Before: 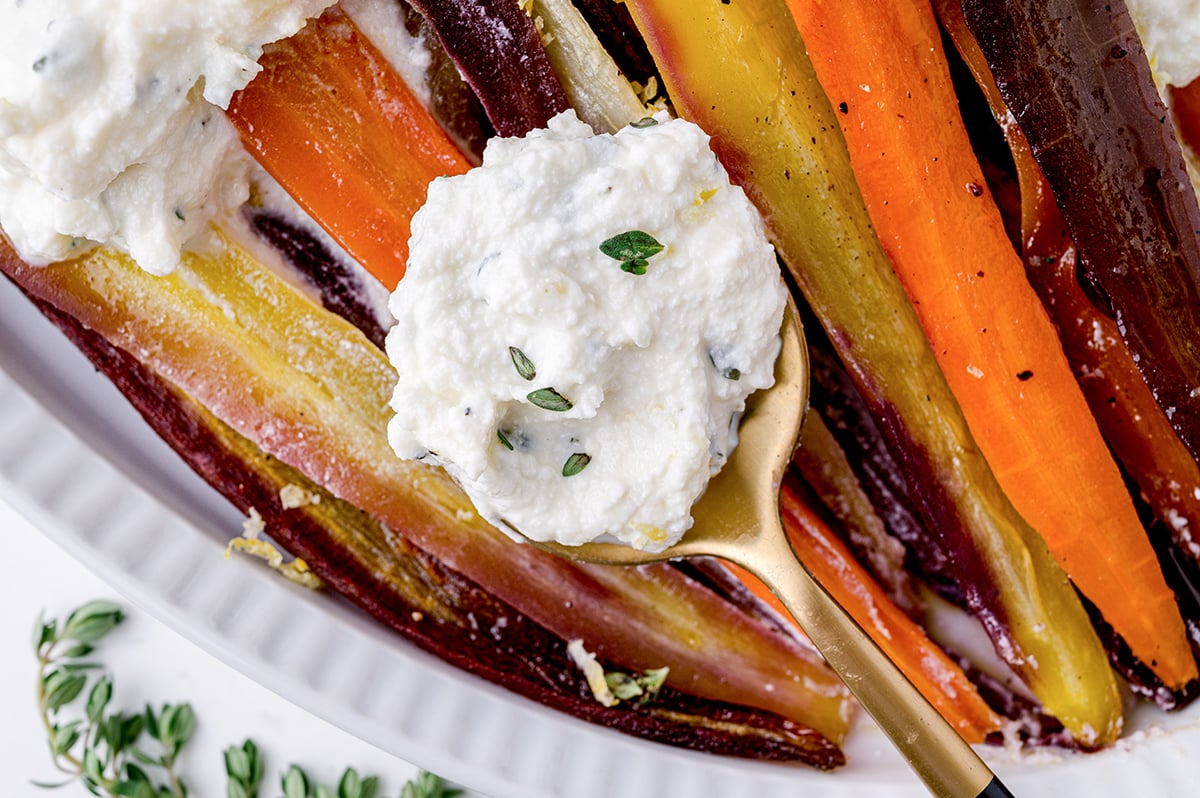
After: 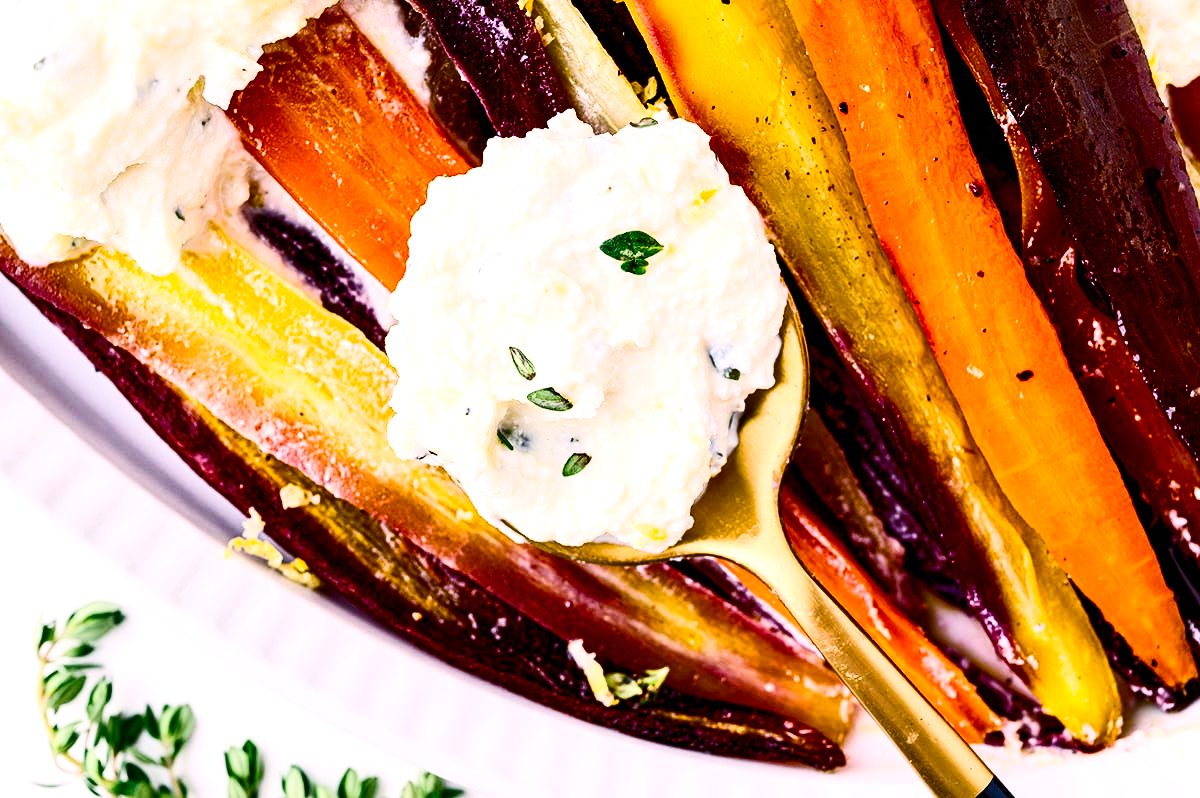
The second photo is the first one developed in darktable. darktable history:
color balance rgb: shadows lift › chroma 4.21%, shadows lift › hue 252.22°, highlights gain › chroma 1.36%, highlights gain › hue 50.24°, perceptual saturation grading › mid-tones 6.33%, perceptual saturation grading › shadows 72.44%, perceptual brilliance grading › highlights 11.59%, contrast 5.05%
contrast brightness saturation: contrast 0.4, brightness 0.1, saturation 0.21
